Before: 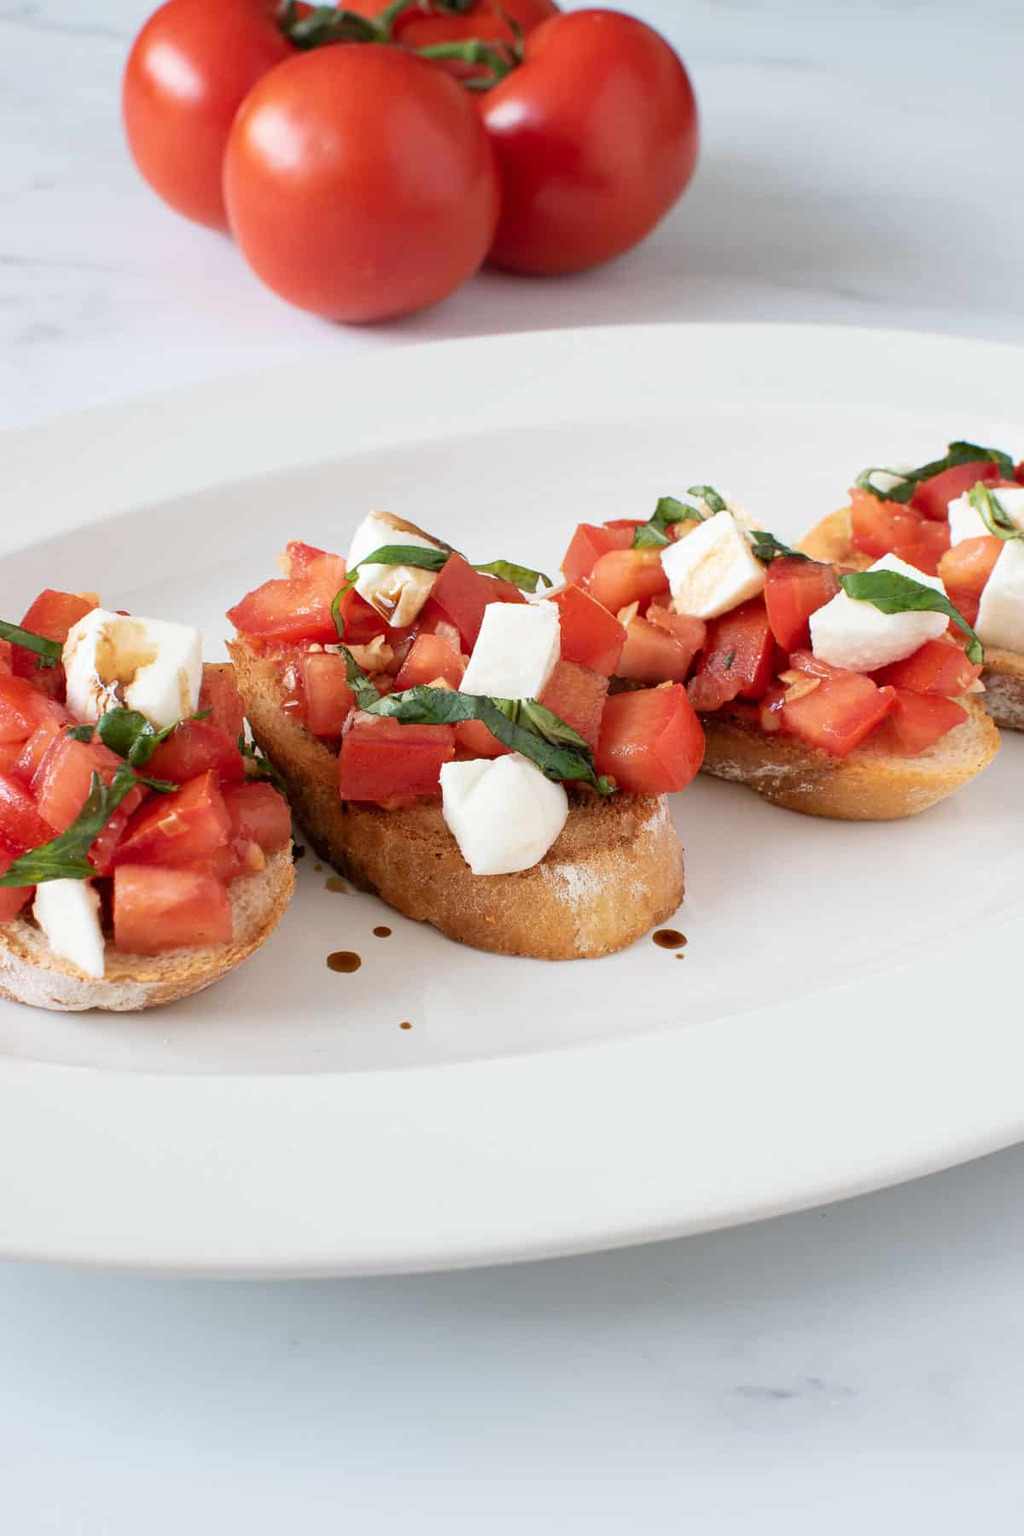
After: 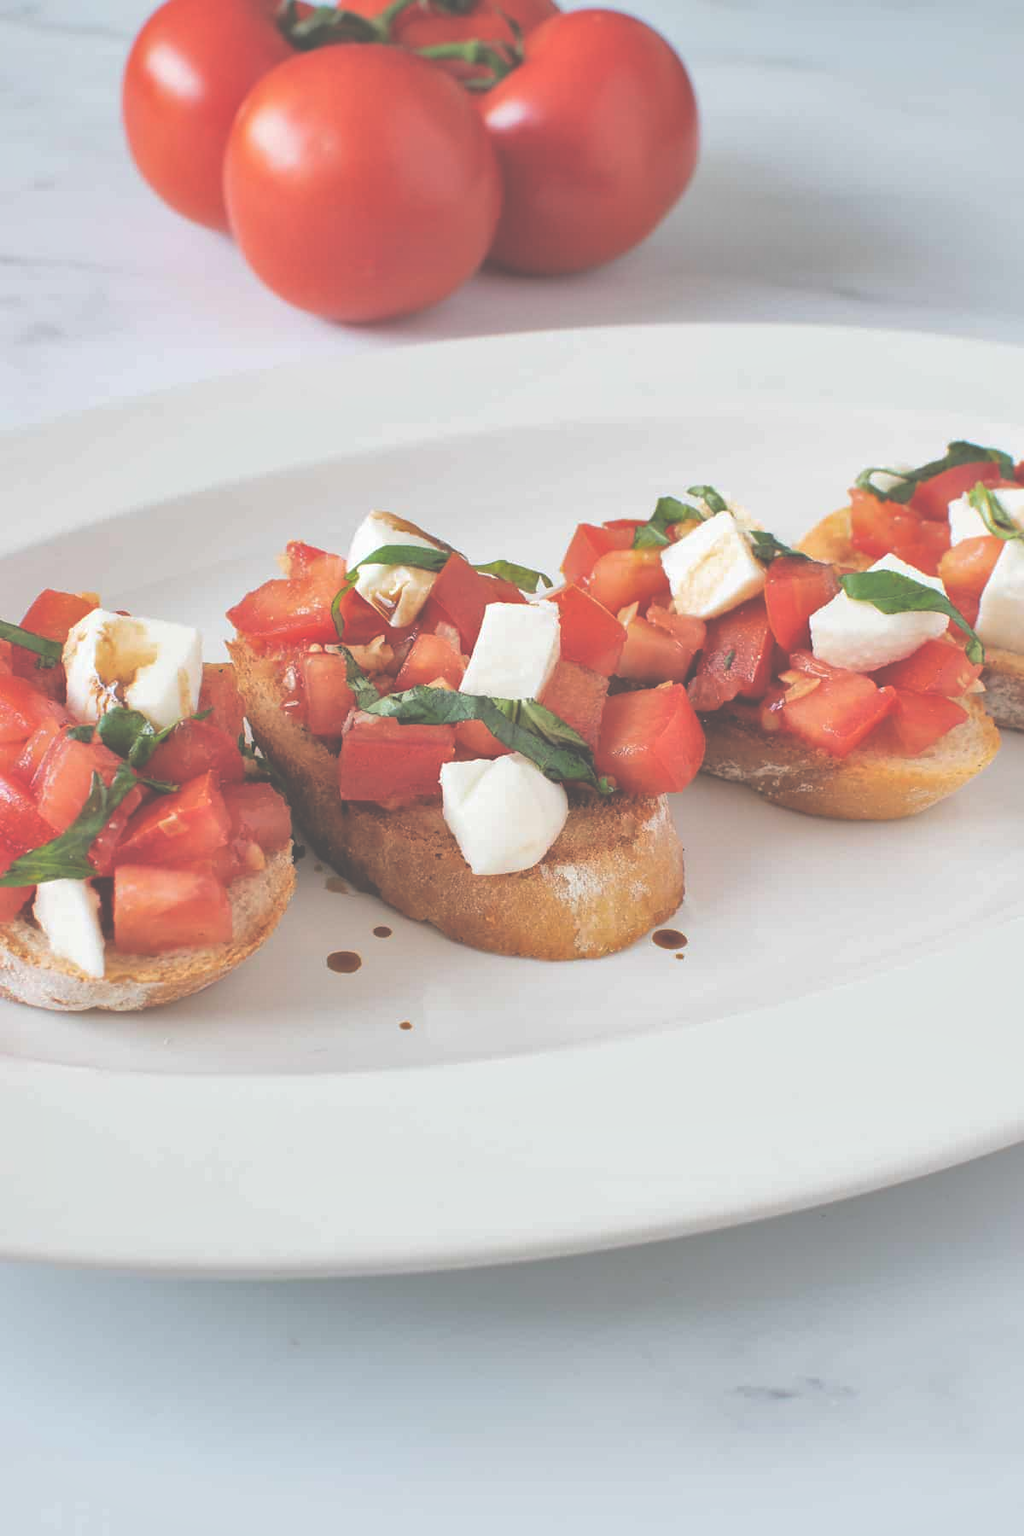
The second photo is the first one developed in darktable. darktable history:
shadows and highlights: on, module defaults
tone curve: curves: ch0 [(0, 0.019) (0.11, 0.036) (0.259, 0.214) (0.378, 0.365) (0.499, 0.529) (1, 1)], color space Lab, linked channels, preserve colors none
exposure: black level correction -0.087, compensate highlight preservation false
